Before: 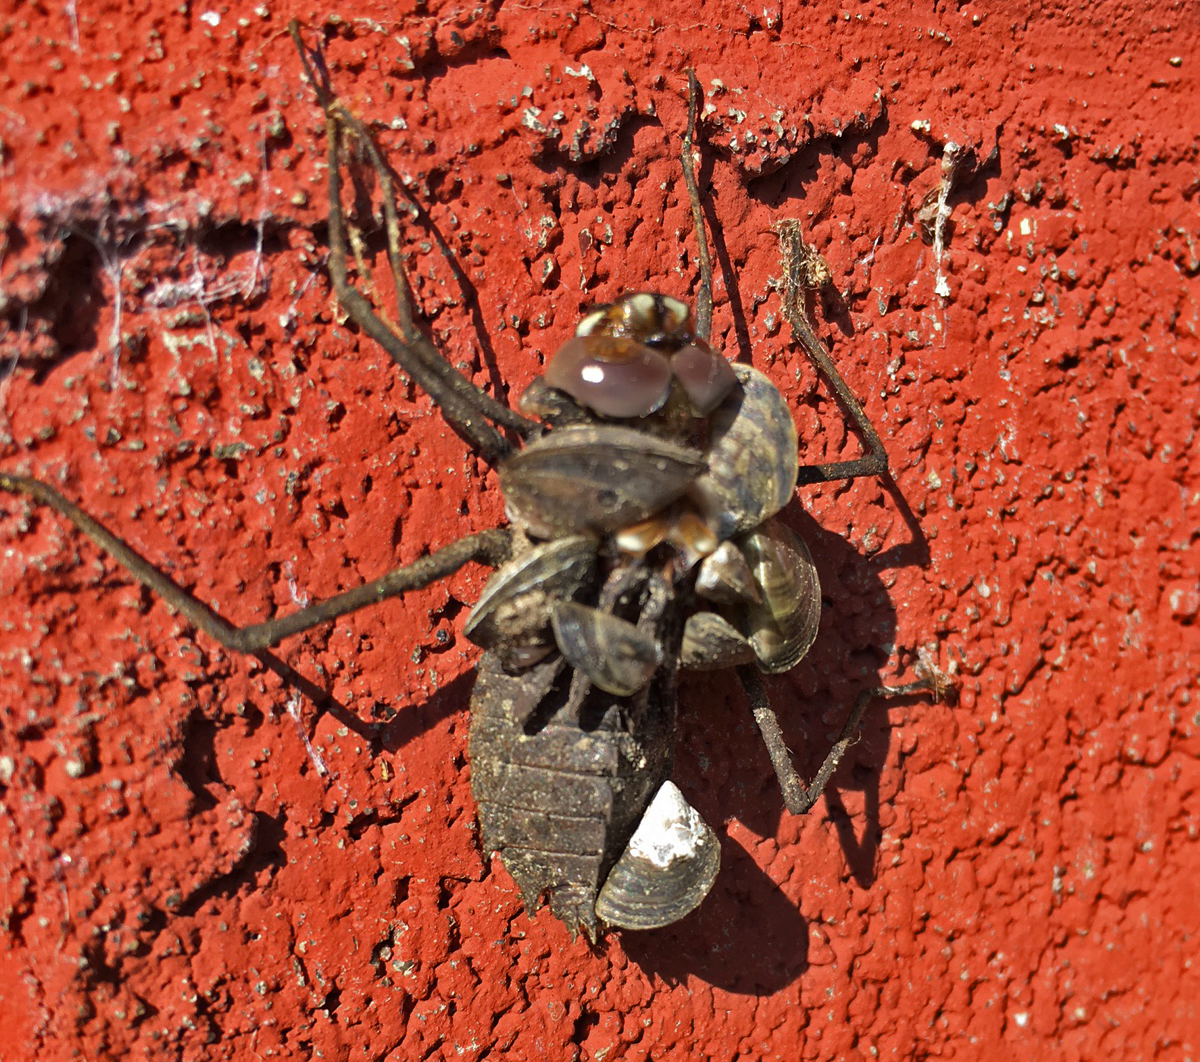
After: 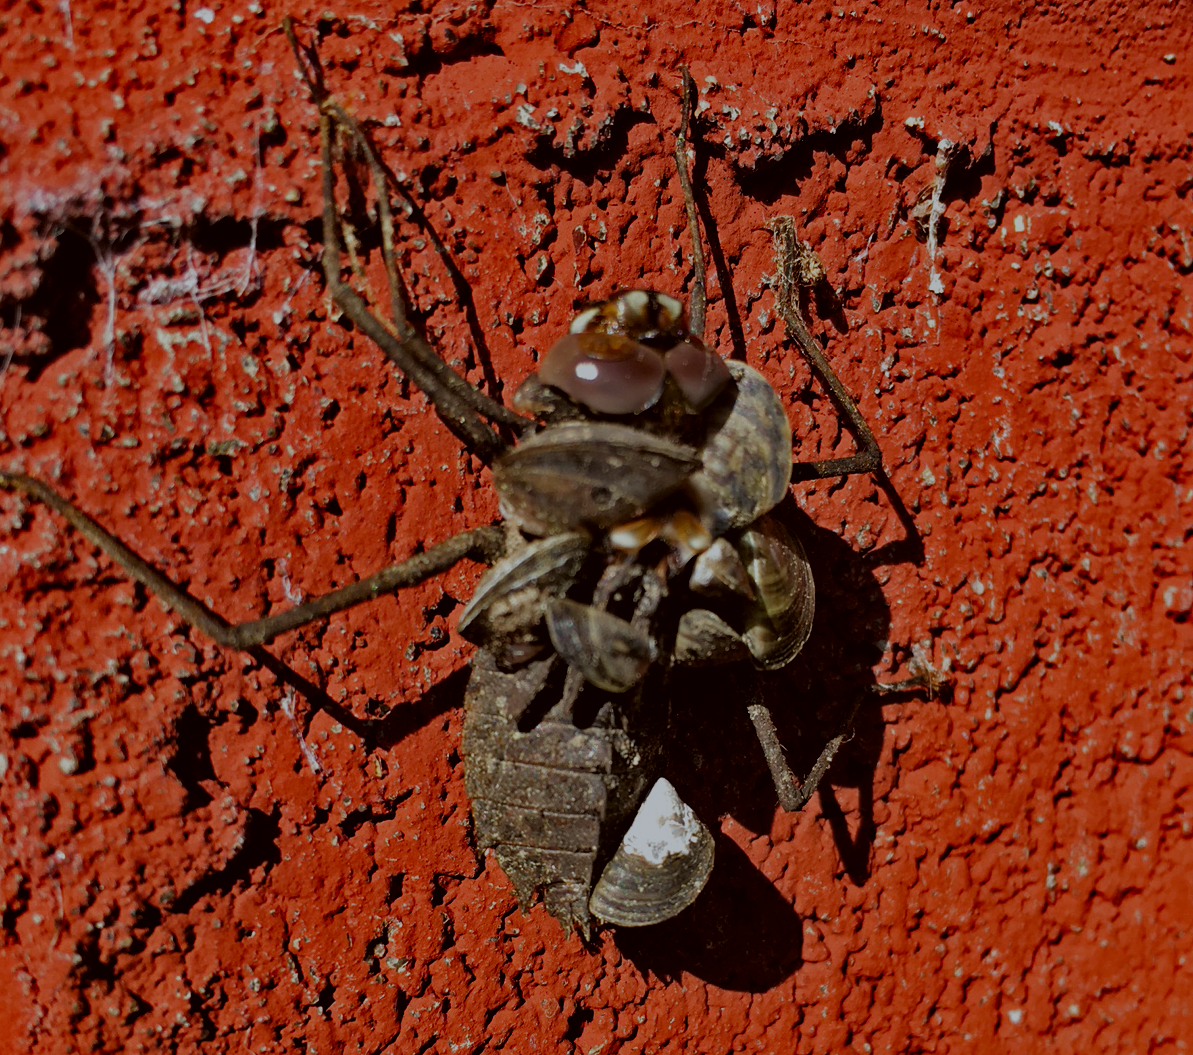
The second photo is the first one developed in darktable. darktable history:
crop and rotate: left 0.547%, top 0.287%, bottom 0.316%
exposure: black level correction 0, exposure -0.835 EV, compensate exposure bias true, compensate highlight preservation false
color correction: highlights a* -3.15, highlights b* -7.01, shadows a* 3.09, shadows b* 5.36
filmic rgb: black relative exposure -7.42 EV, white relative exposure 4.83 EV, hardness 3.4, preserve chrominance no, color science v4 (2020), contrast in shadows soft, contrast in highlights soft
